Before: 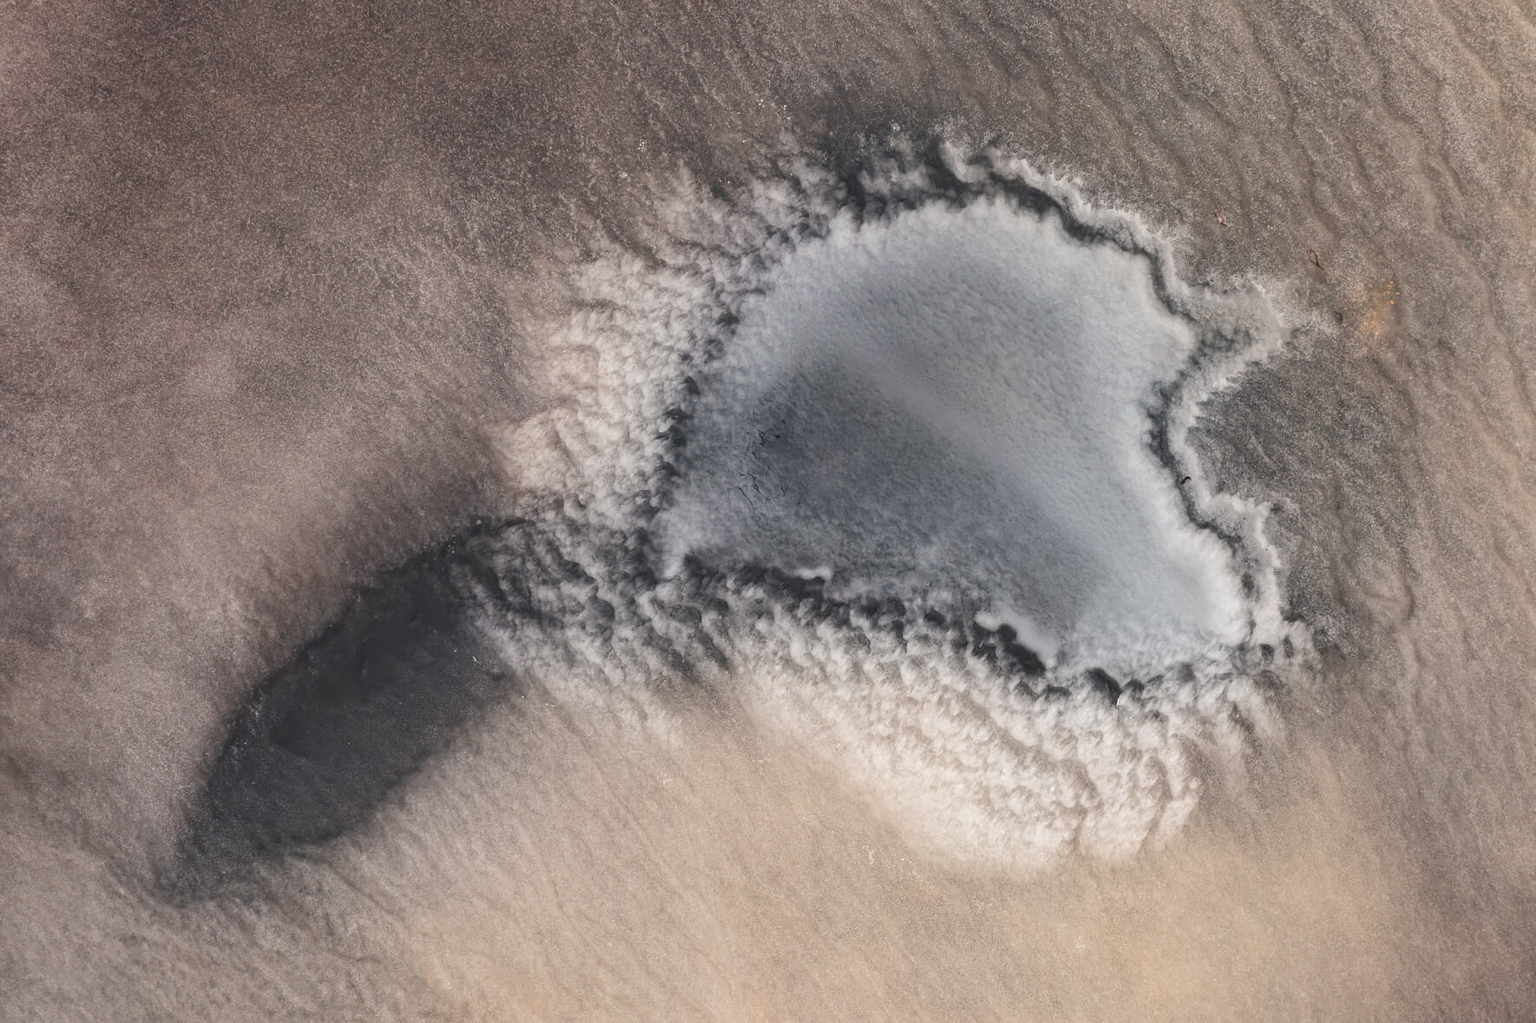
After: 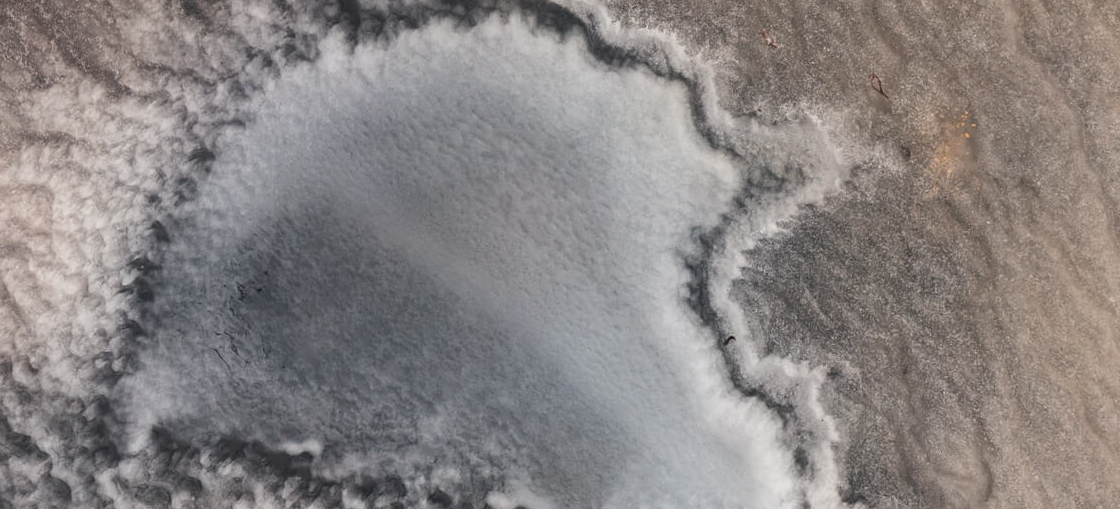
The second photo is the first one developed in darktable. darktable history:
crop: left 36.022%, top 18.134%, right 0.683%, bottom 38.661%
